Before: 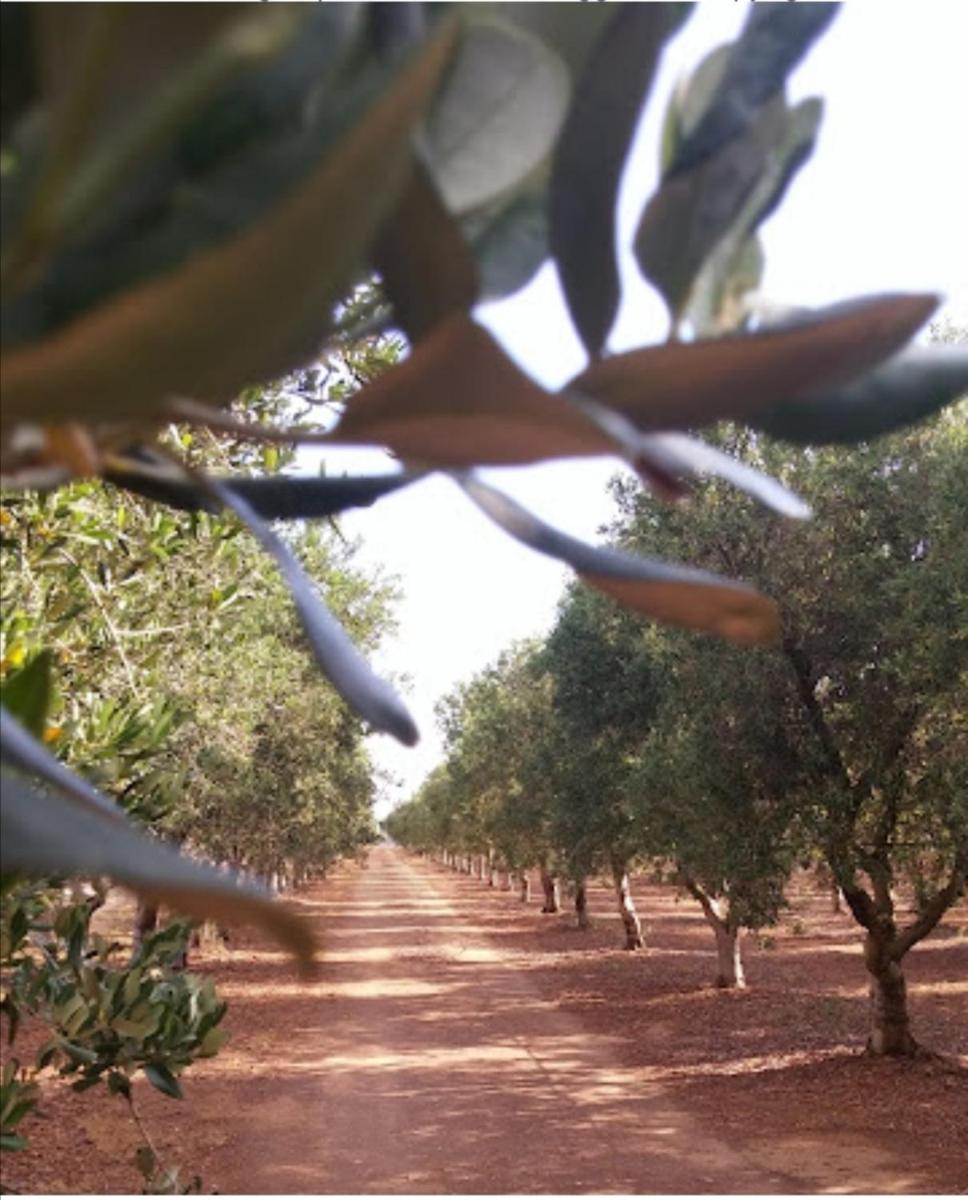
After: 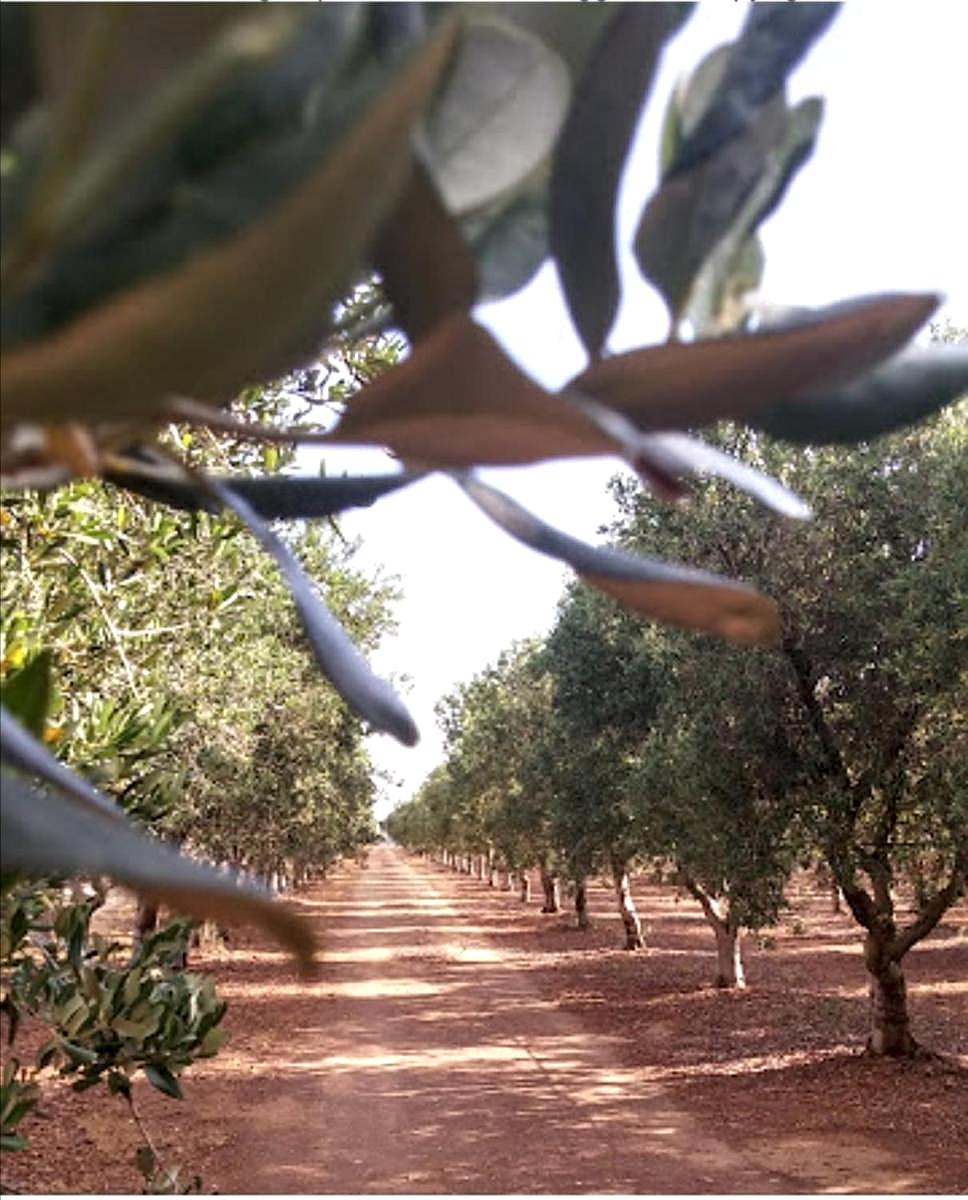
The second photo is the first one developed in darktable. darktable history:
sharpen: on, module defaults
local contrast: detail 142%
